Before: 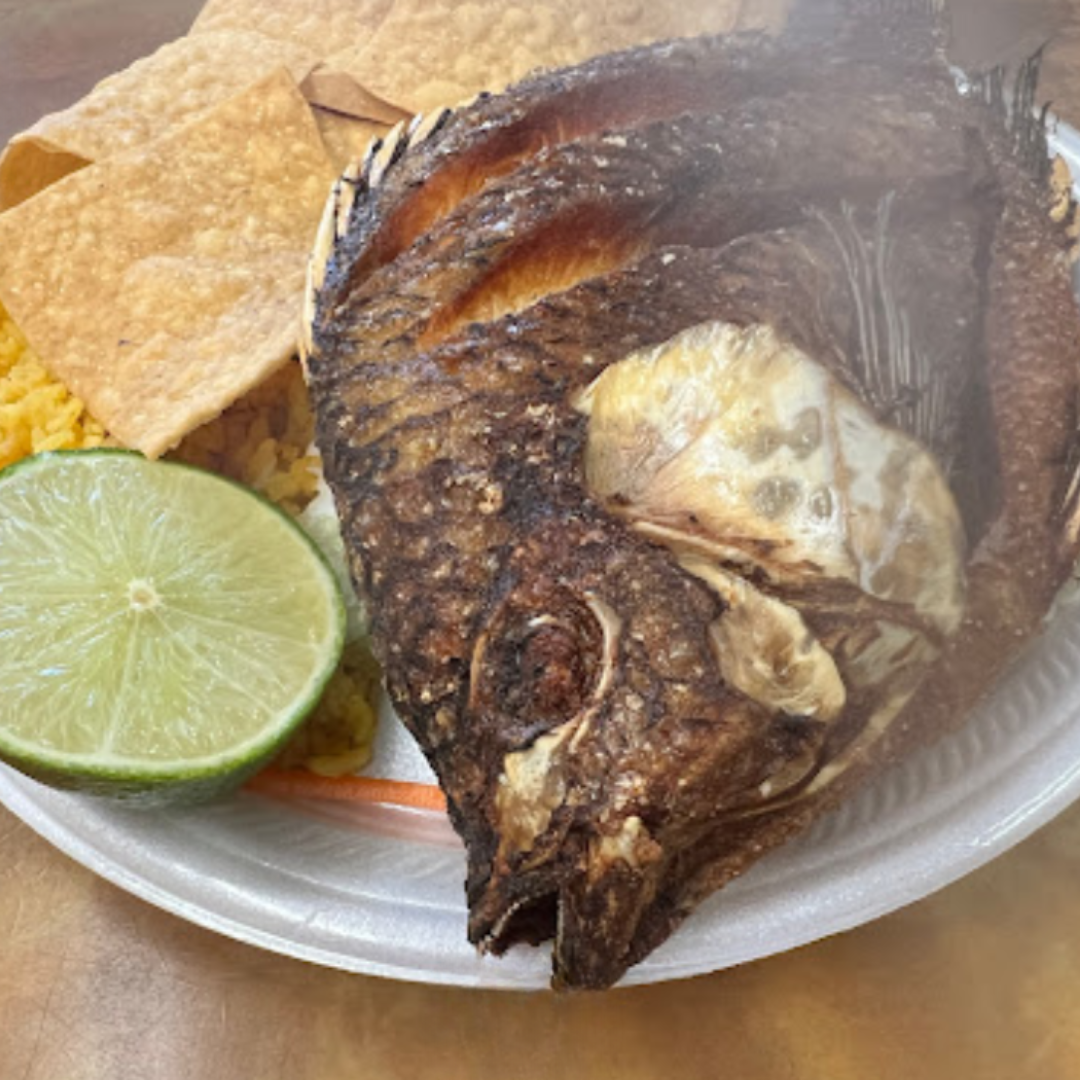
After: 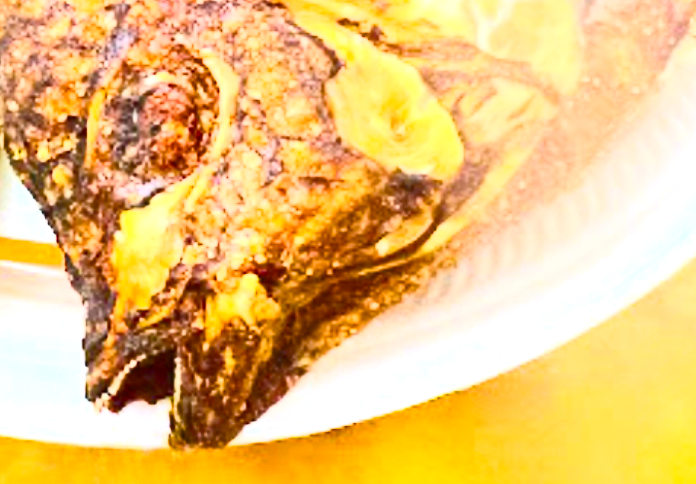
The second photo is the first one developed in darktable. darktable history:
crop and rotate: left 35.509%, top 50.238%, bottom 4.934%
exposure: black level correction 0, exposure 1.2 EV, compensate highlight preservation false
tone equalizer: -8 EV 0.25 EV, -7 EV 0.417 EV, -6 EV 0.417 EV, -5 EV 0.25 EV, -3 EV -0.25 EV, -2 EV -0.417 EV, -1 EV -0.417 EV, +0 EV -0.25 EV, edges refinement/feathering 500, mask exposure compensation -1.57 EV, preserve details guided filter
color balance rgb: linear chroma grading › global chroma 25%, perceptual saturation grading › global saturation 45%, perceptual saturation grading › highlights -50%, perceptual saturation grading › shadows 30%, perceptual brilliance grading › global brilliance 18%, global vibrance 40%
contrast brightness saturation: contrast 0.62, brightness 0.34, saturation 0.14
